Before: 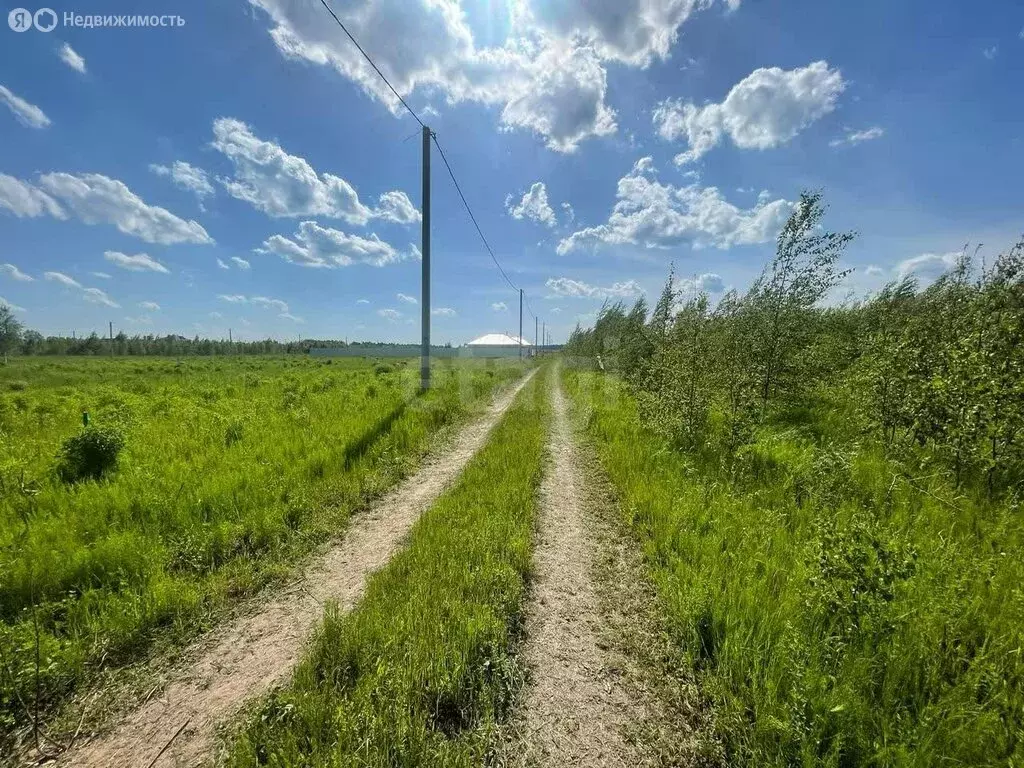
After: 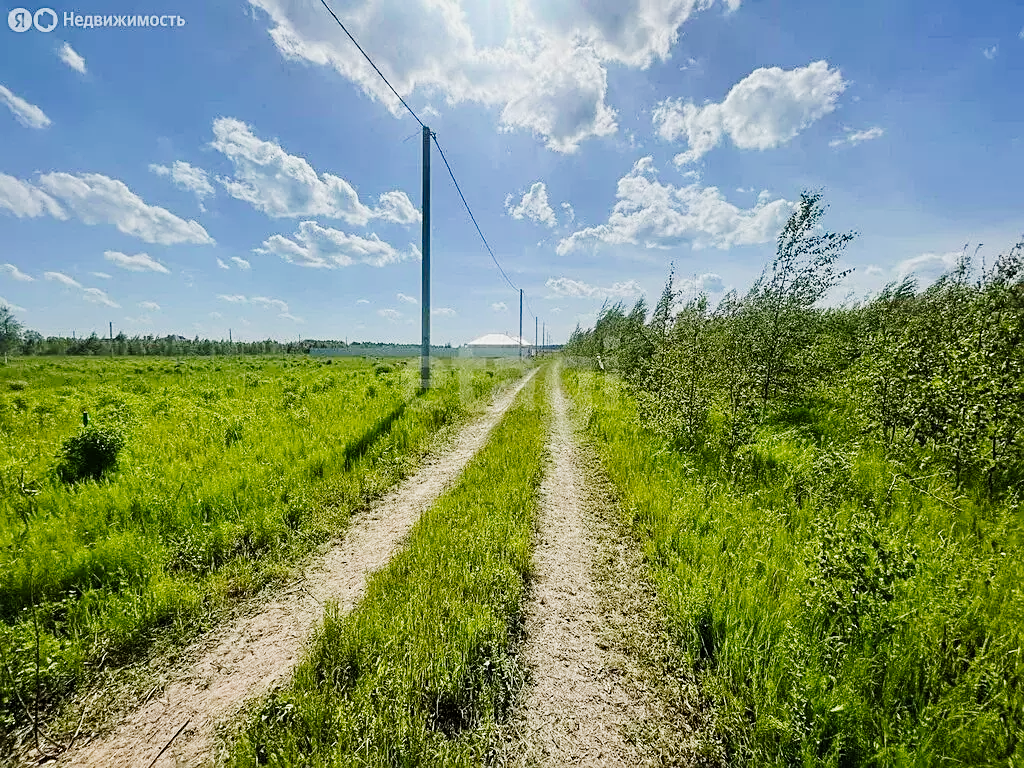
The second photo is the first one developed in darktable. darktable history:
exposure: exposure 0.201 EV, compensate exposure bias true, compensate highlight preservation false
tone curve: curves: ch0 [(0, 0) (0.128, 0.068) (0.292, 0.274) (0.453, 0.507) (0.653, 0.717) (0.785, 0.817) (0.995, 0.917)]; ch1 [(0, 0) (0.384, 0.365) (0.463, 0.447) (0.486, 0.474) (0.503, 0.497) (0.52, 0.525) (0.559, 0.591) (0.583, 0.623) (0.672, 0.699) (0.766, 0.773) (1, 1)]; ch2 [(0, 0) (0.374, 0.344) (0.446, 0.443) (0.501, 0.5) (0.527, 0.549) (0.565, 0.582) (0.624, 0.632) (1, 1)], preserve colors none
sharpen: on, module defaults
